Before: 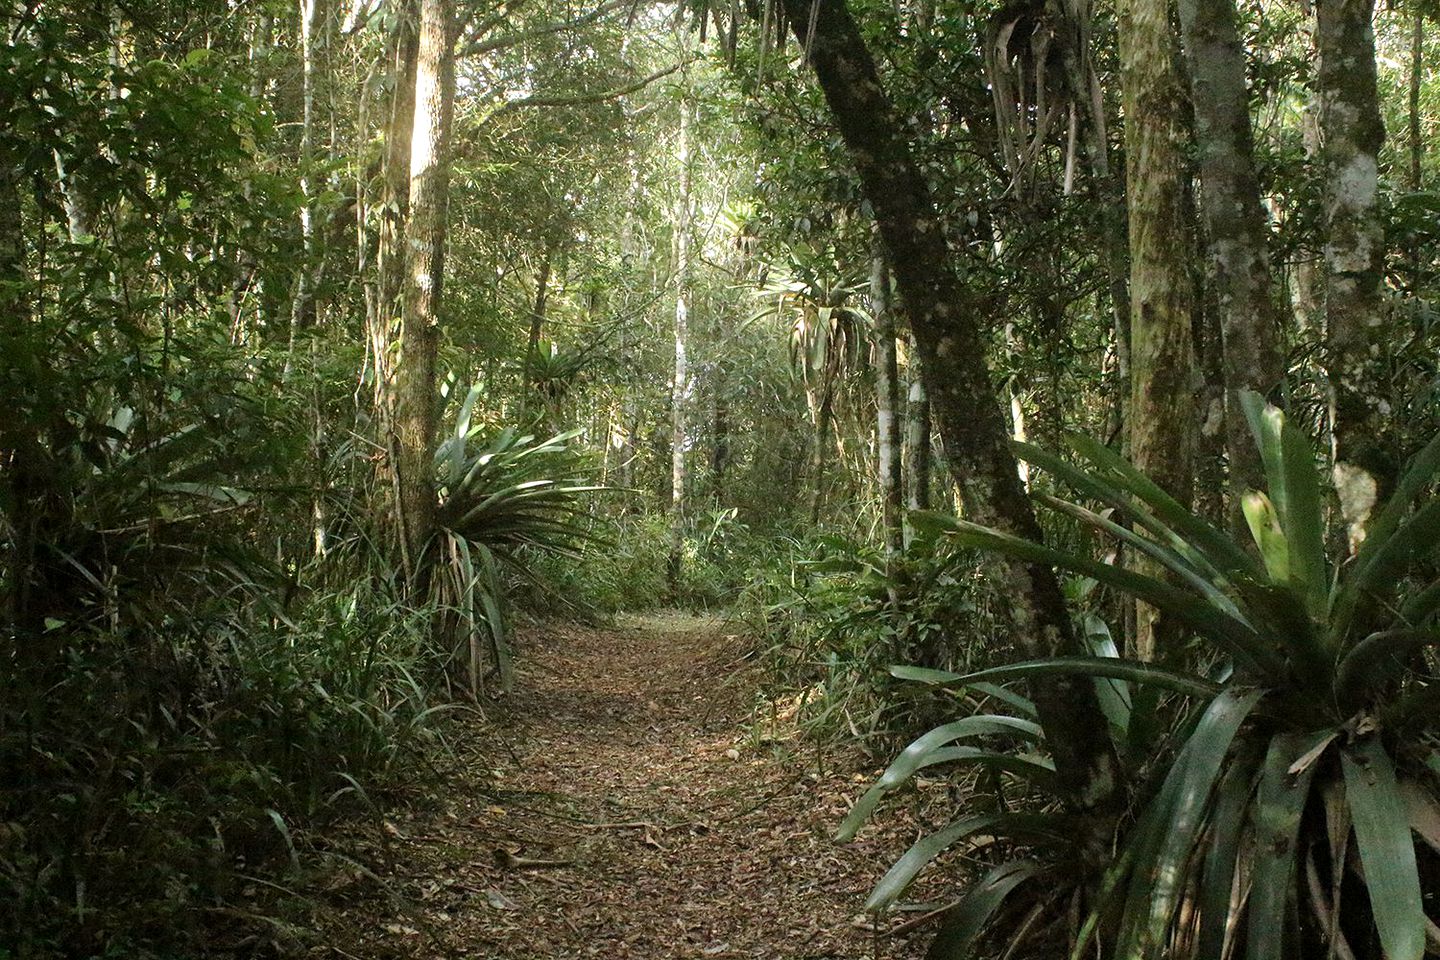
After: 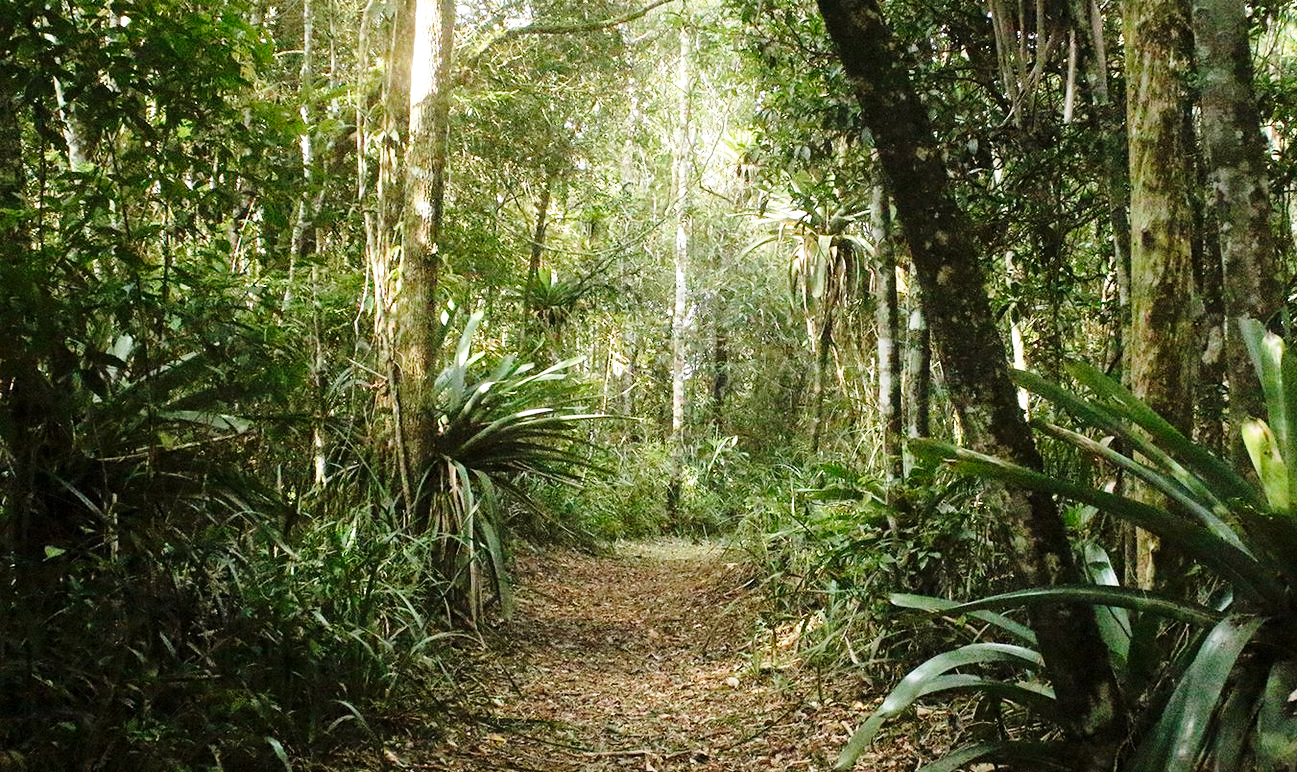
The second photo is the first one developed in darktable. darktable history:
base curve: curves: ch0 [(0, 0) (0.028, 0.03) (0.121, 0.232) (0.46, 0.748) (0.859, 0.968) (1, 1)], preserve colors none
crop: top 7.534%, right 9.891%, bottom 11.992%
